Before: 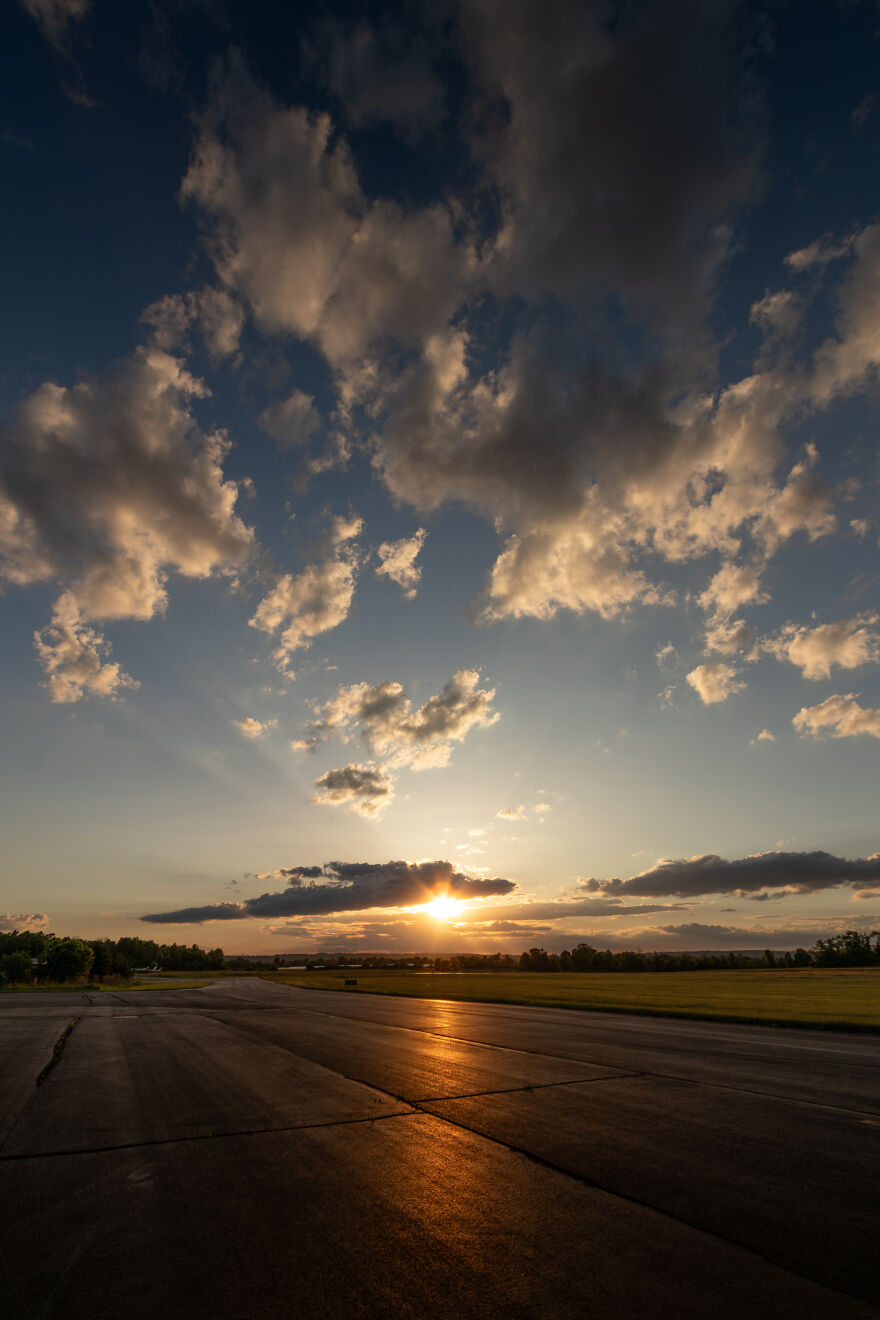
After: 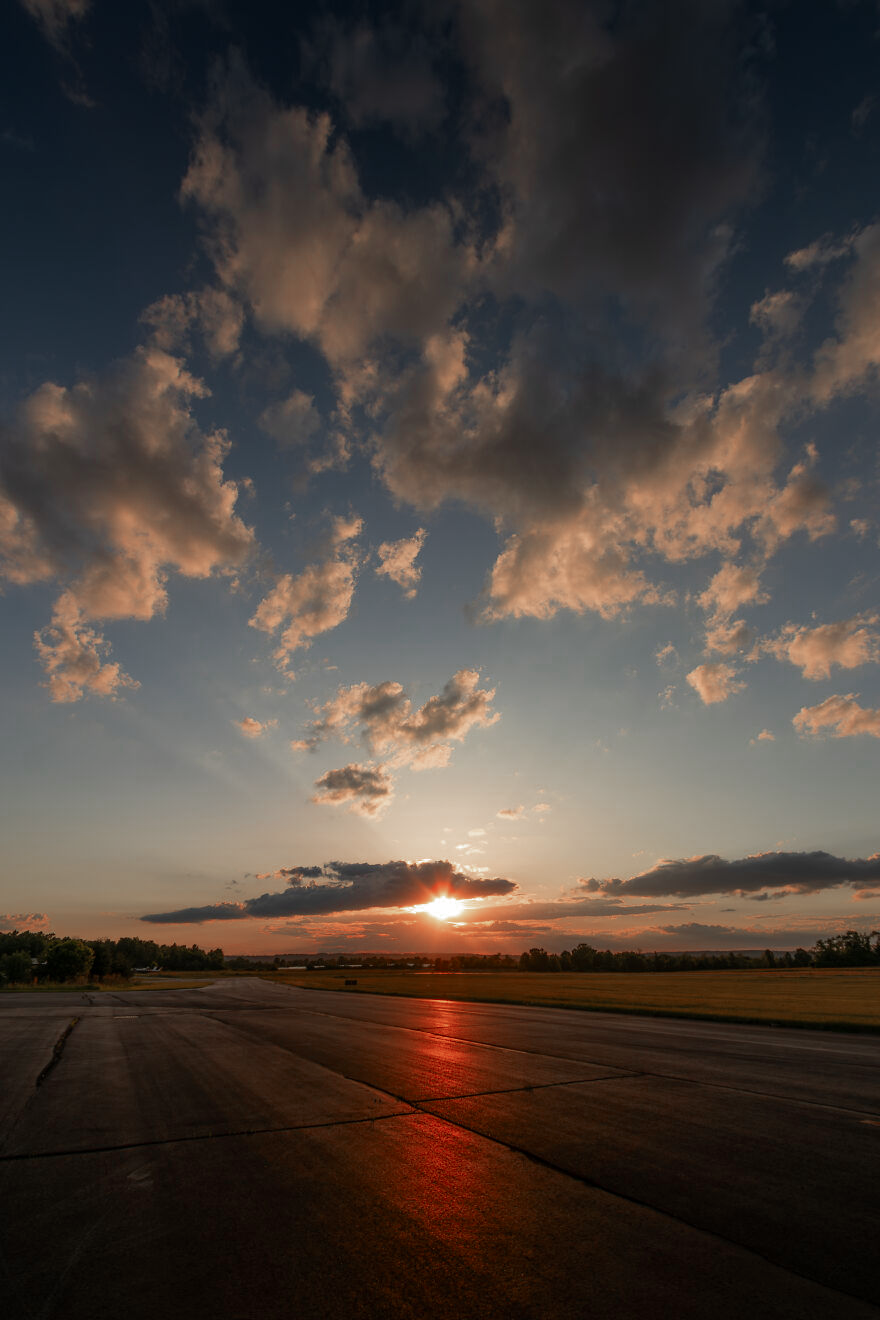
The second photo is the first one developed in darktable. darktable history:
color zones: curves: ch0 [(0, 0.299) (0.25, 0.383) (0.456, 0.352) (0.736, 0.571)]; ch1 [(0, 0.63) (0.151, 0.568) (0.254, 0.416) (0.47, 0.558) (0.732, 0.37) (0.909, 0.492)]; ch2 [(0.004, 0.604) (0.158, 0.443) (0.257, 0.403) (0.761, 0.468)]
